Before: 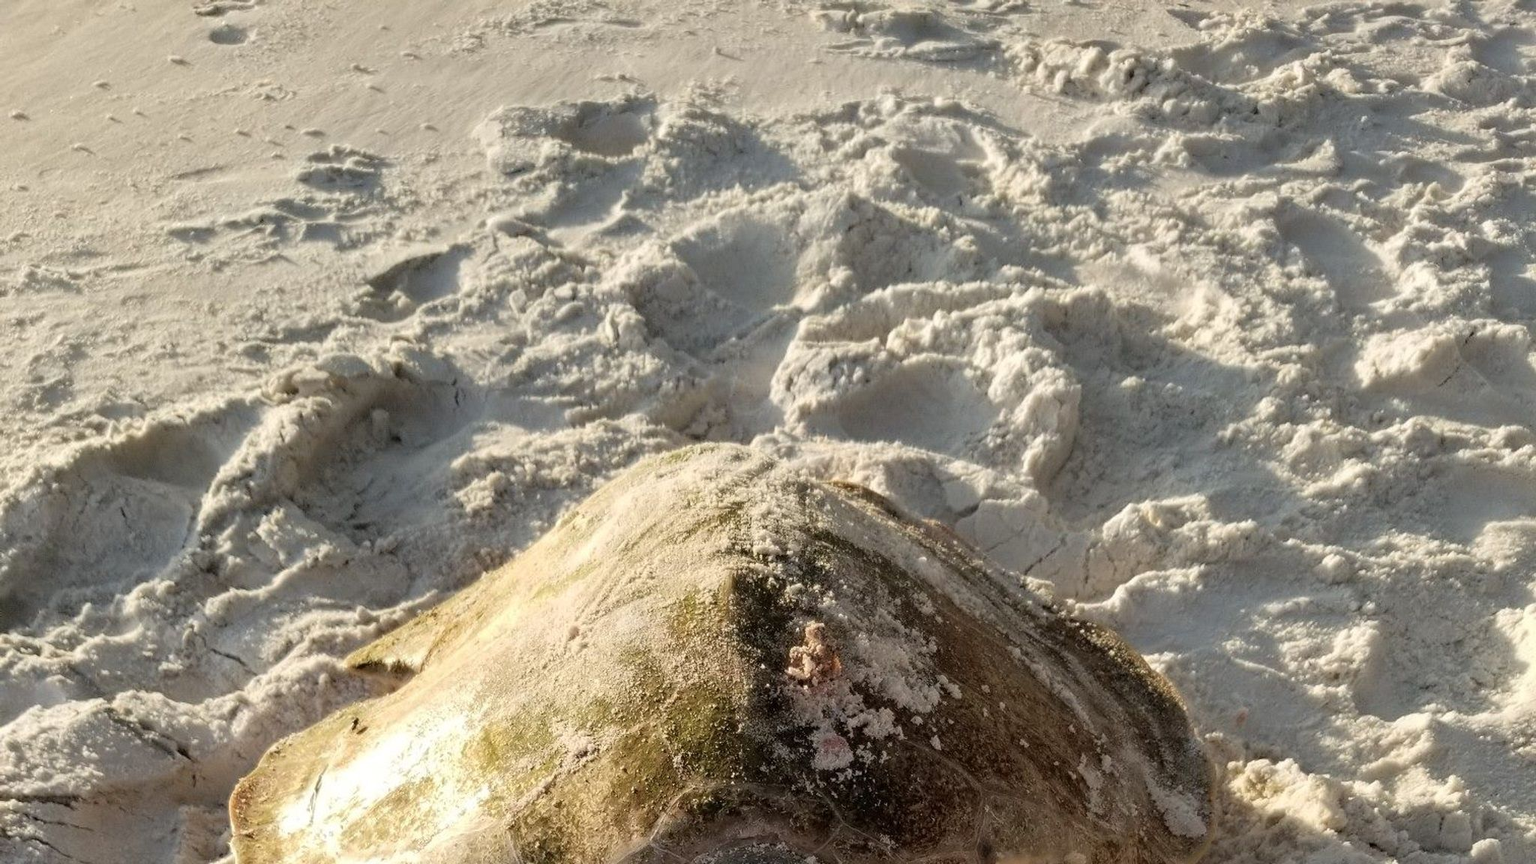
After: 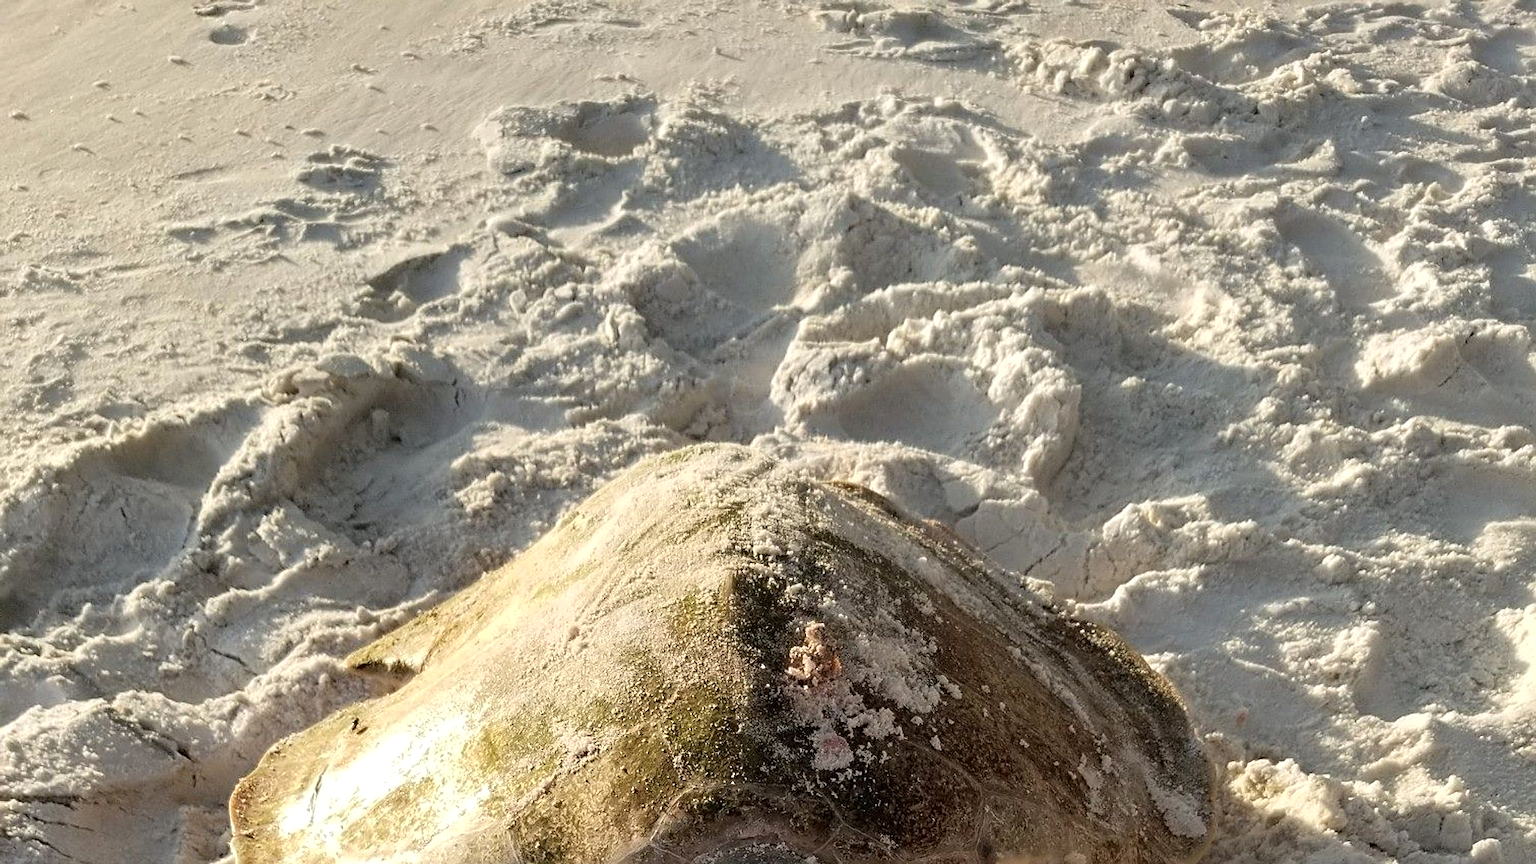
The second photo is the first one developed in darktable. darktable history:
exposure: exposure 0.132 EV, compensate highlight preservation false
sharpen: on, module defaults
